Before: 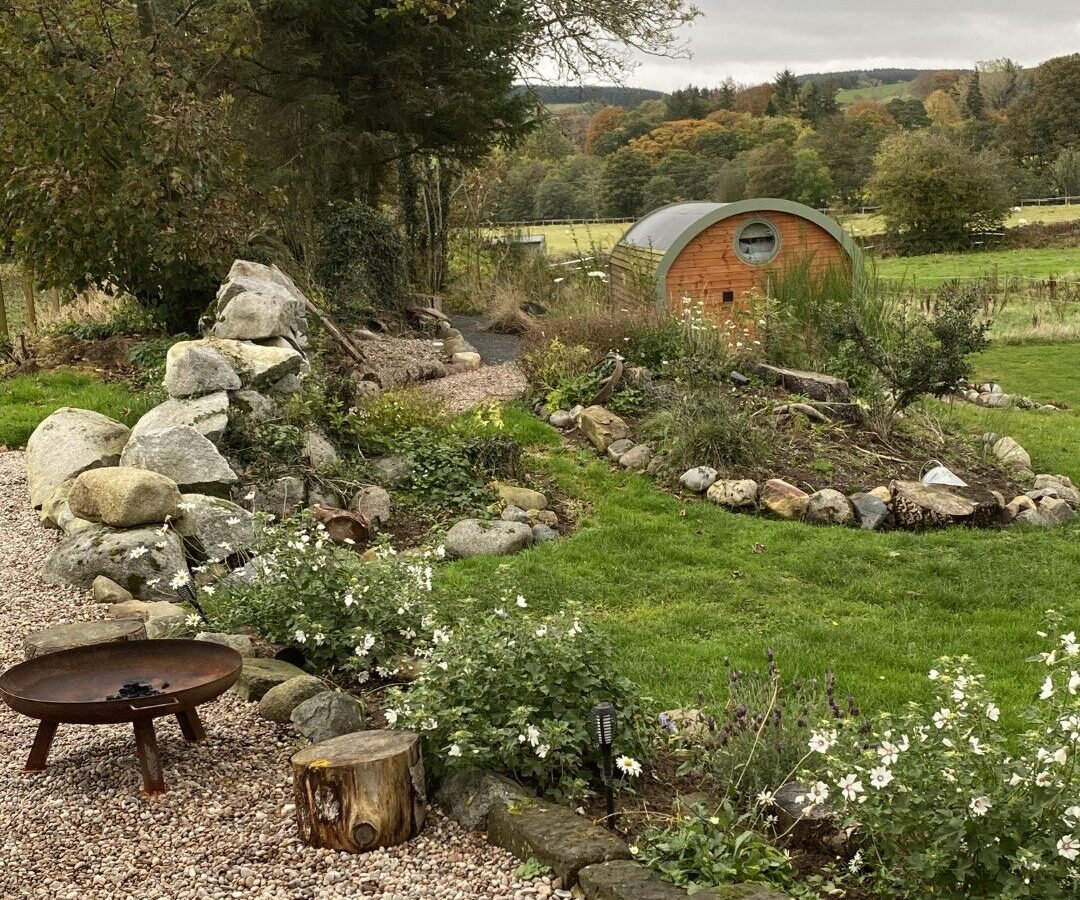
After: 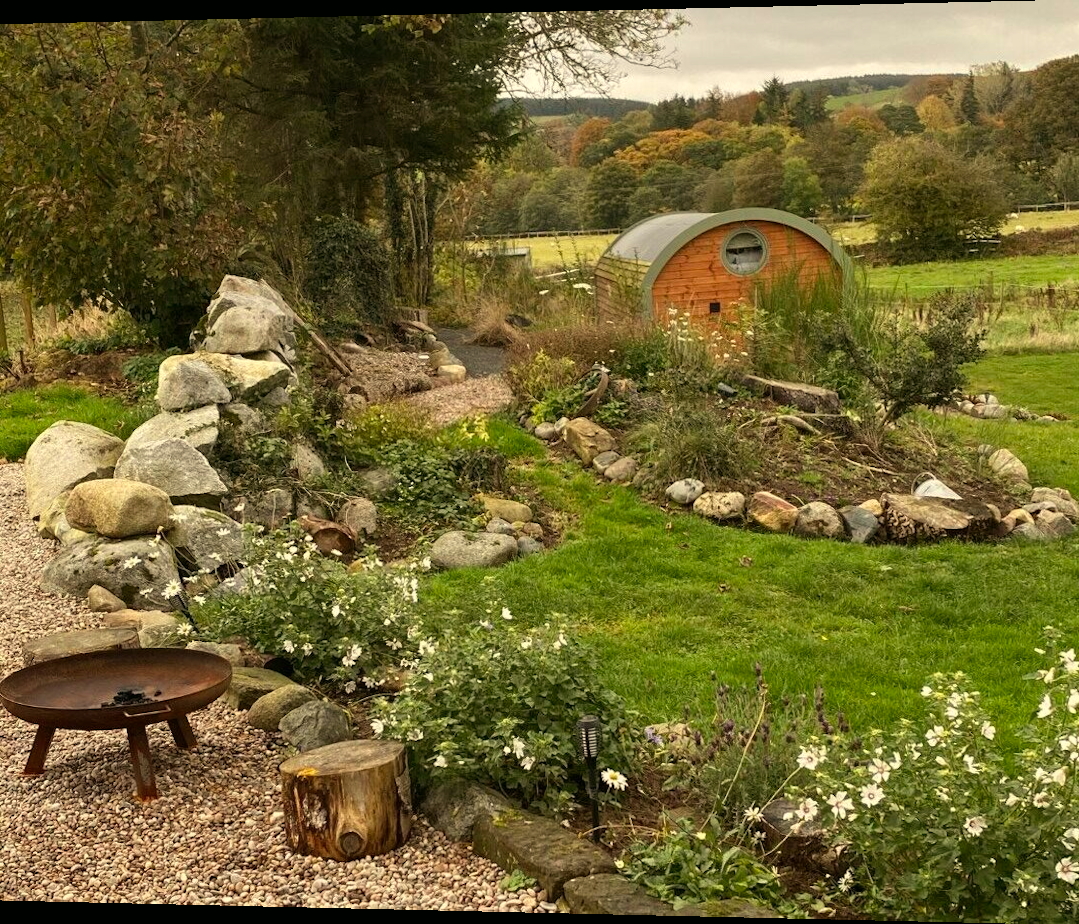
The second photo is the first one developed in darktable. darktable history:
rotate and perspective: lens shift (horizontal) -0.055, automatic cropping off
color balance: mode lift, gamma, gain (sRGB), lift [1, 0.99, 1.01, 0.992], gamma [1, 1.037, 0.974, 0.963]
white balance: red 1.029, blue 0.92
